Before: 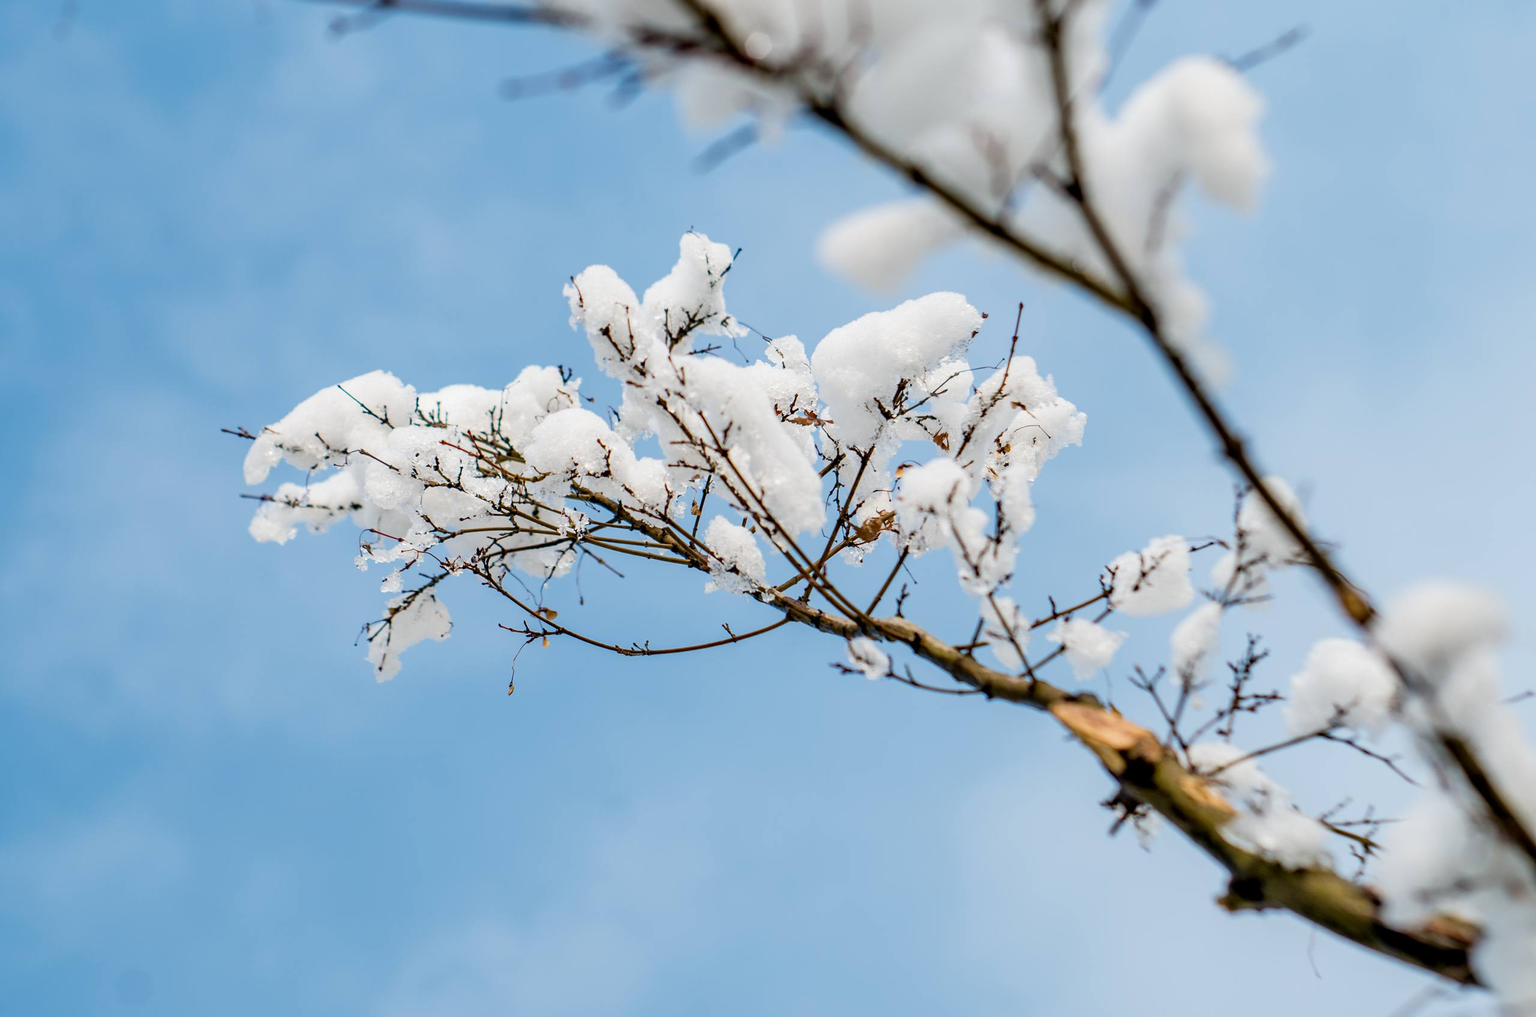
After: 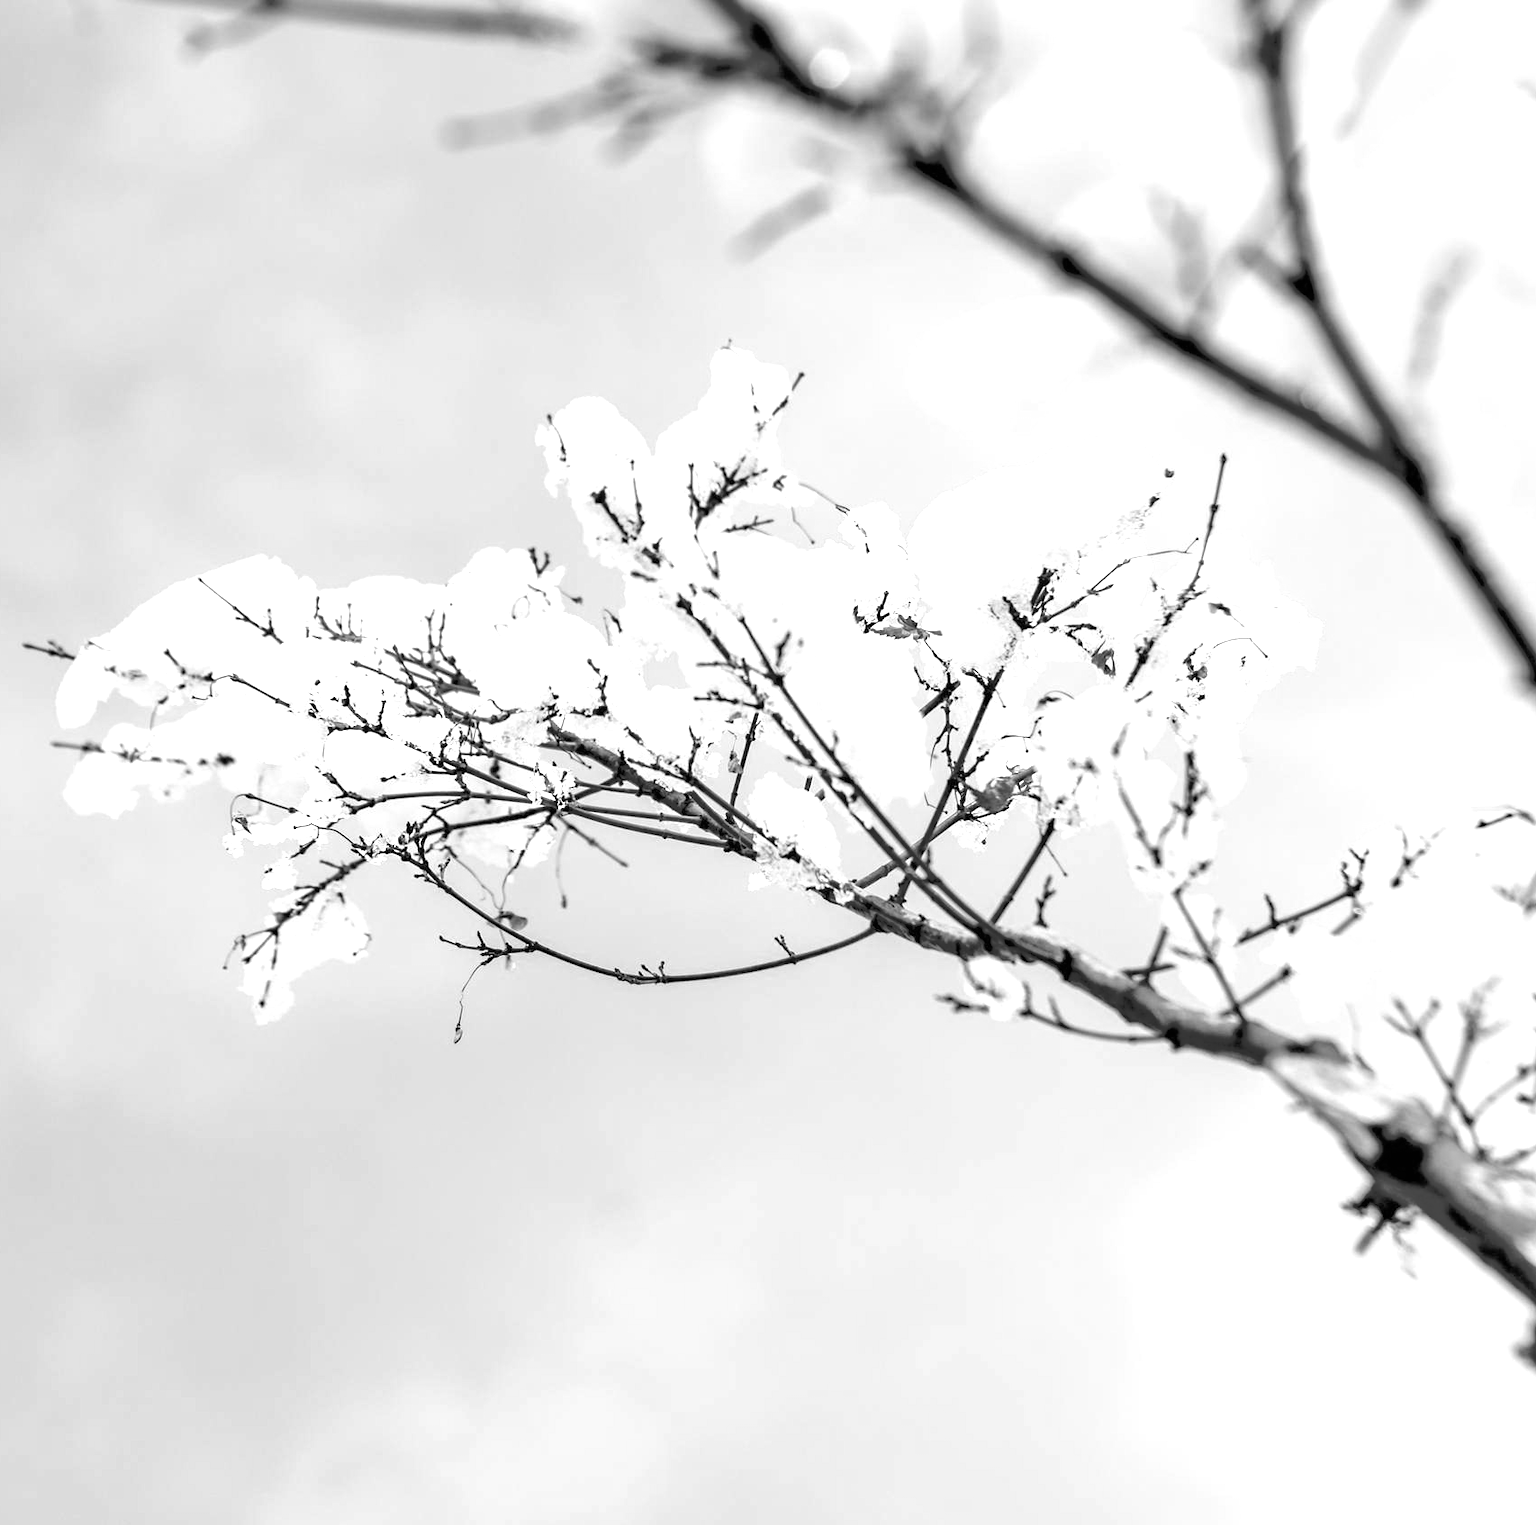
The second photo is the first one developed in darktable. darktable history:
crop and rotate: left 13.409%, right 19.924%
monochrome: size 3.1
tone equalizer: -8 EV -0.528 EV, -7 EV -0.319 EV, -6 EV -0.083 EV, -5 EV 0.413 EV, -4 EV 0.985 EV, -3 EV 0.791 EV, -2 EV -0.01 EV, -1 EV 0.14 EV, +0 EV -0.012 EV, smoothing 1
exposure: black level correction 0, exposure 1.015 EV, compensate exposure bias true, compensate highlight preservation false
